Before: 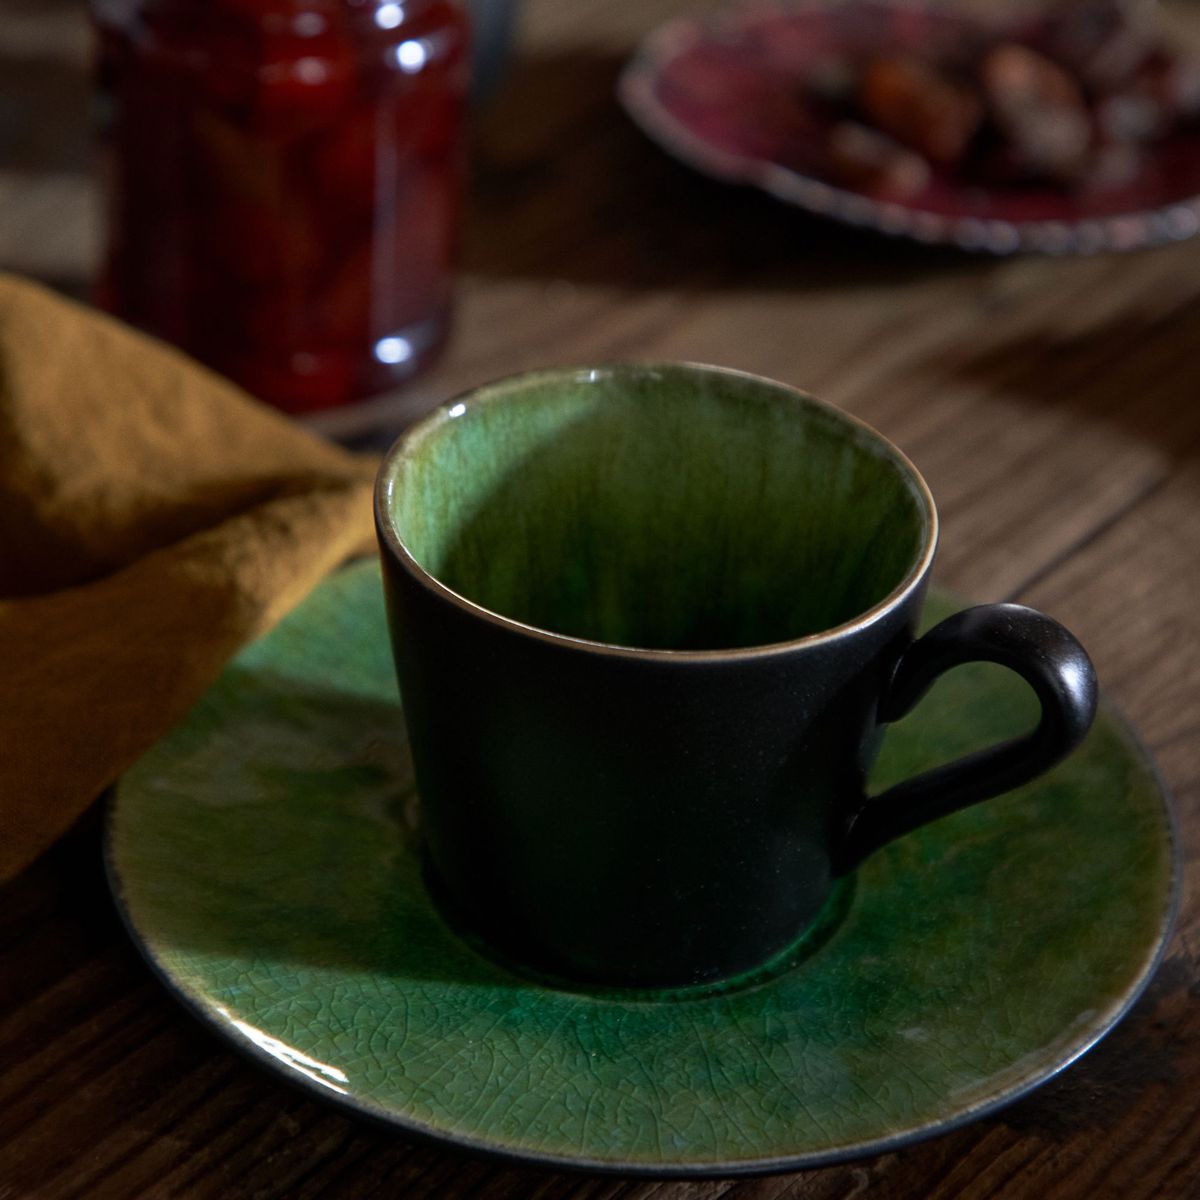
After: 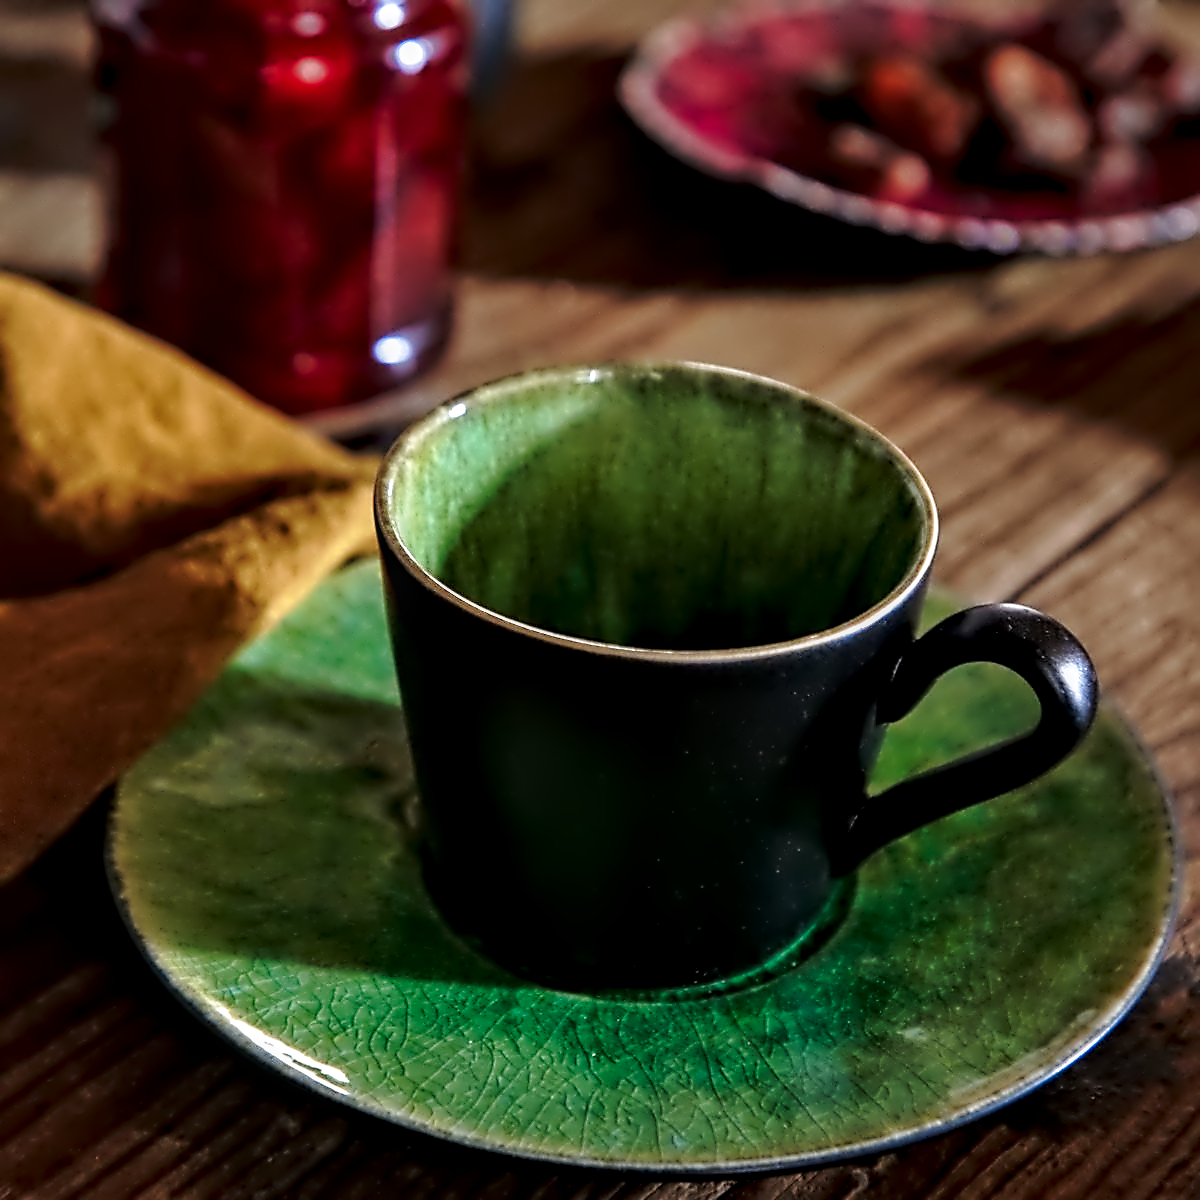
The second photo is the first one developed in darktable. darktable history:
shadows and highlights: on, module defaults
base curve: curves: ch0 [(0, 0) (0.036, 0.037) (0.121, 0.228) (0.46, 0.76) (0.859, 0.983) (1, 1)], preserve colors none
sharpen: amount 0.492
local contrast: detail 130%
contrast equalizer: y [[0.5, 0.542, 0.583, 0.625, 0.667, 0.708], [0.5 ×6], [0.5 ×6], [0, 0.033, 0.067, 0.1, 0.133, 0.167], [0, 0.05, 0.1, 0.15, 0.2, 0.25]]
color zones: curves: ch1 [(0.25, 0.5) (0.747, 0.71)]
